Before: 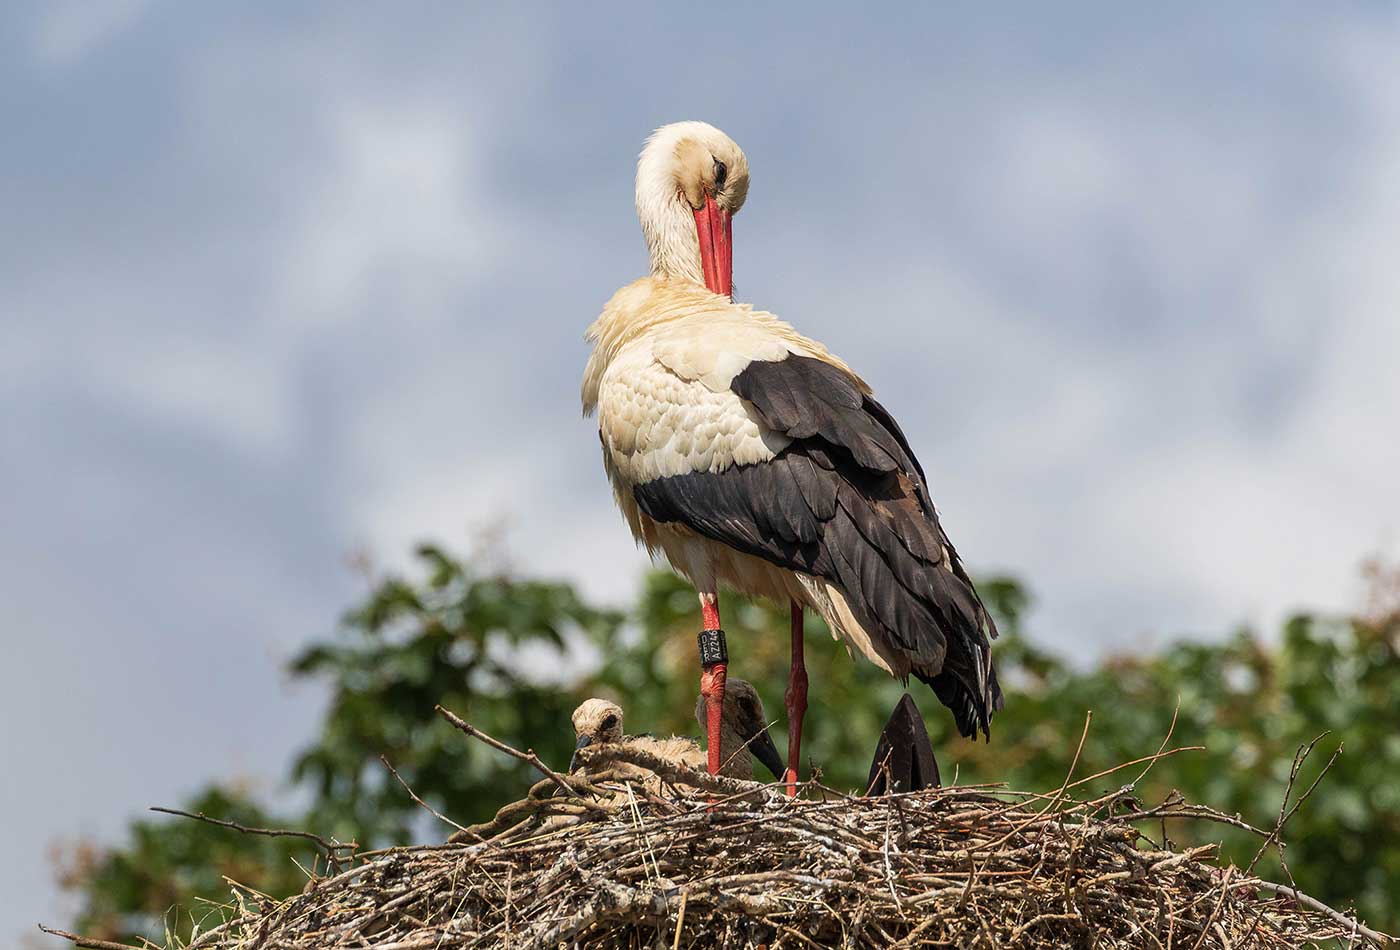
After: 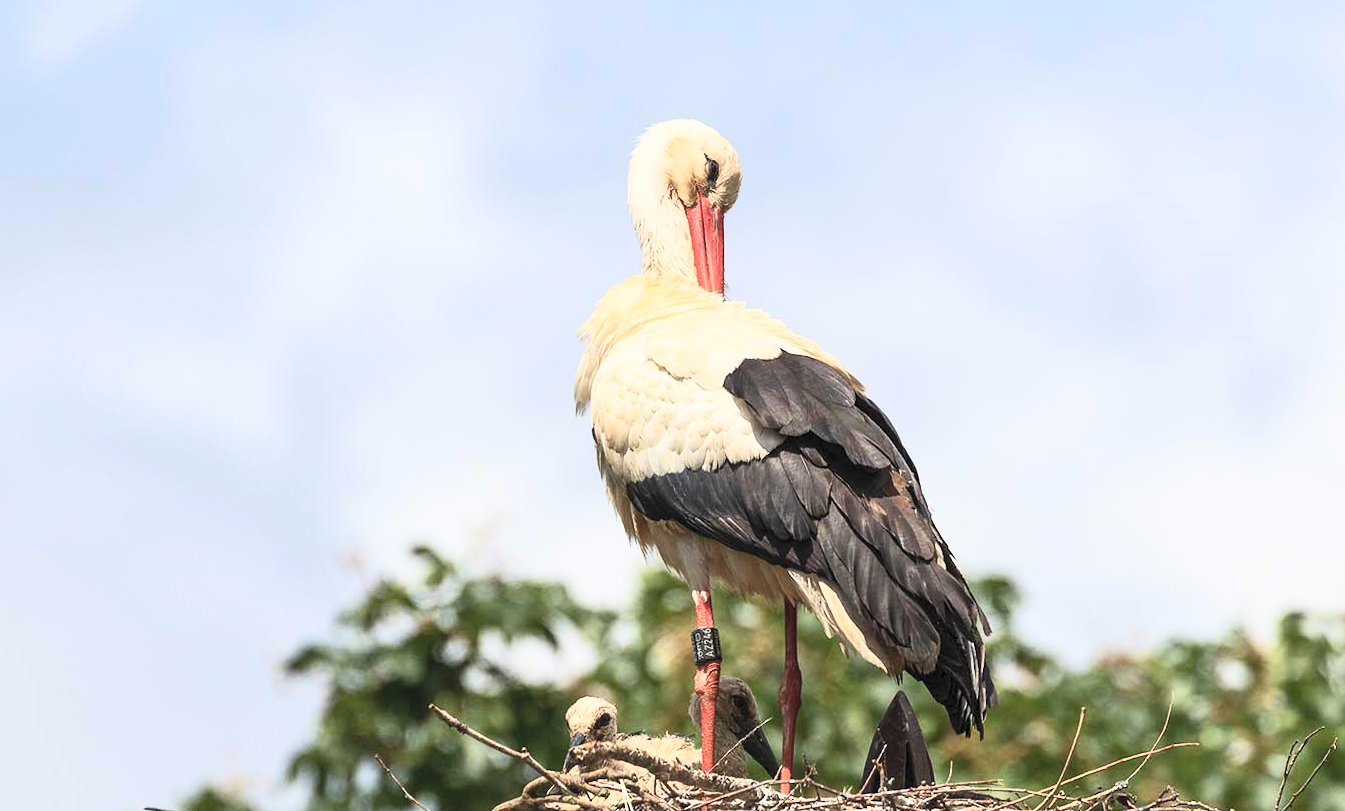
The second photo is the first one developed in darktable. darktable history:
crop and rotate: angle 0.2°, left 0.275%, right 3.127%, bottom 14.18%
contrast brightness saturation: contrast 0.39, brightness 0.53
